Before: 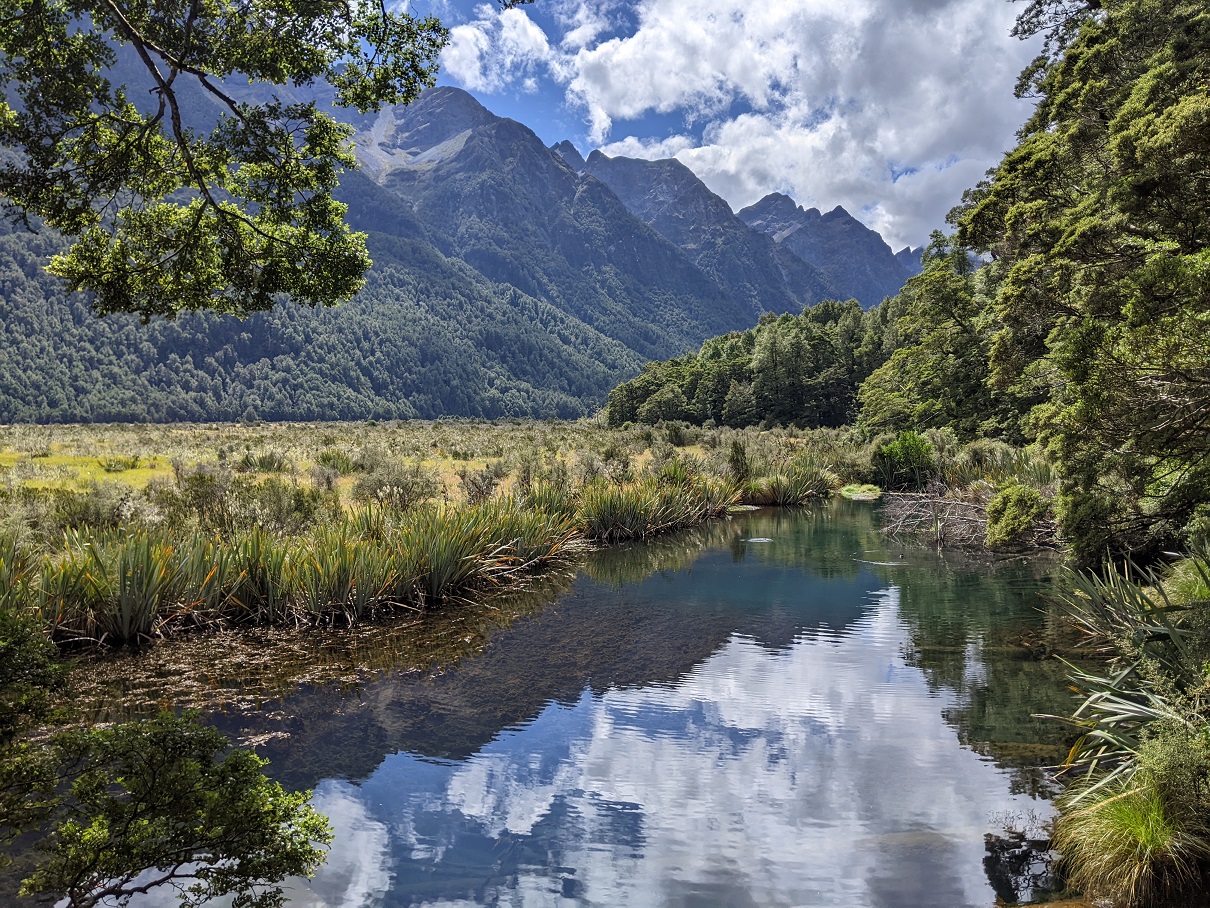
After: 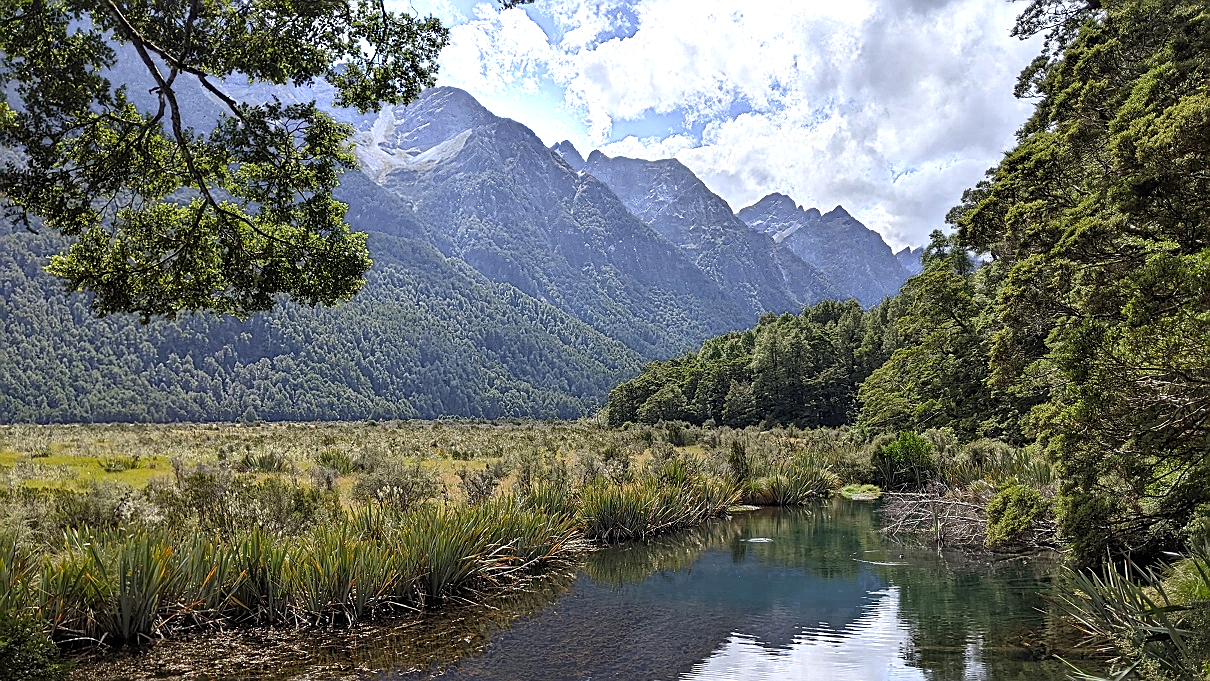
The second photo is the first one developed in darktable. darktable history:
sharpen: on, module defaults
crop: bottom 24.988%
color zones: curves: ch0 [(0.203, 0.433) (0.607, 0.517) (0.697, 0.696) (0.705, 0.897)]
